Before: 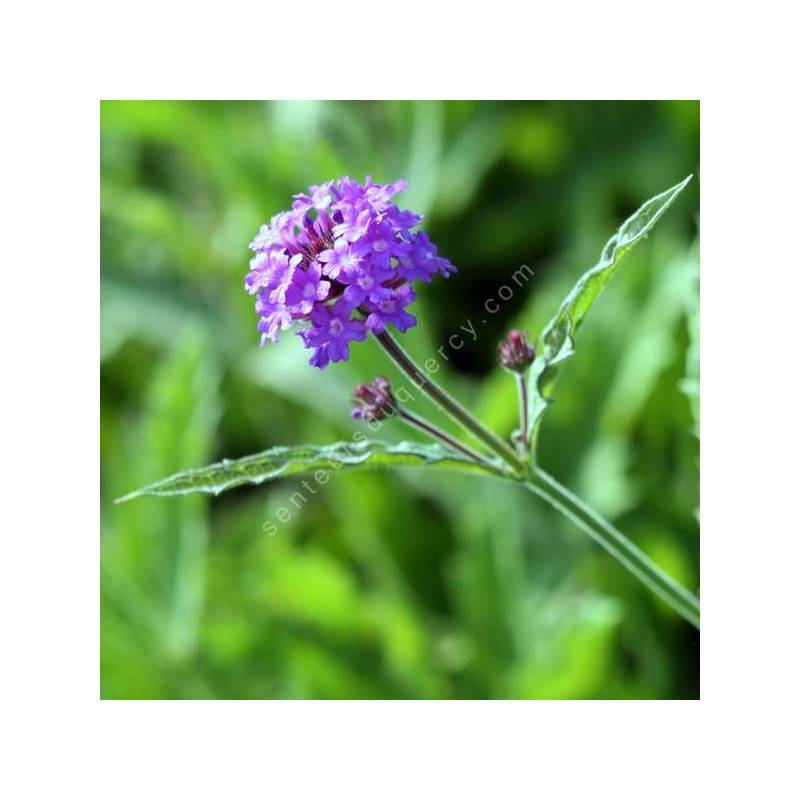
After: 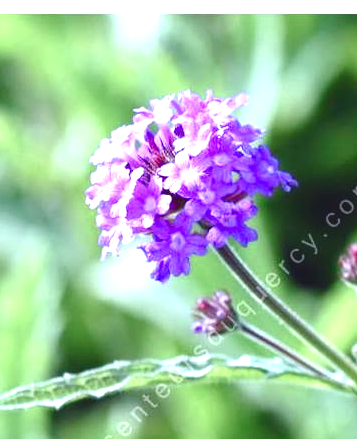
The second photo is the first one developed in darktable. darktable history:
color calibration: gray › normalize channels true, illuminant custom, x 0.367, y 0.392, temperature 4432.32 K, gamut compression 0.019
color balance rgb: perceptual saturation grading › global saturation 20%, perceptual saturation grading › highlights -49.467%, perceptual saturation grading › shadows 25.692%
crop: left 19.918%, top 10.872%, right 35.386%, bottom 34.244%
exposure: black level correction -0.005, exposure 1.007 EV, compensate highlight preservation false
